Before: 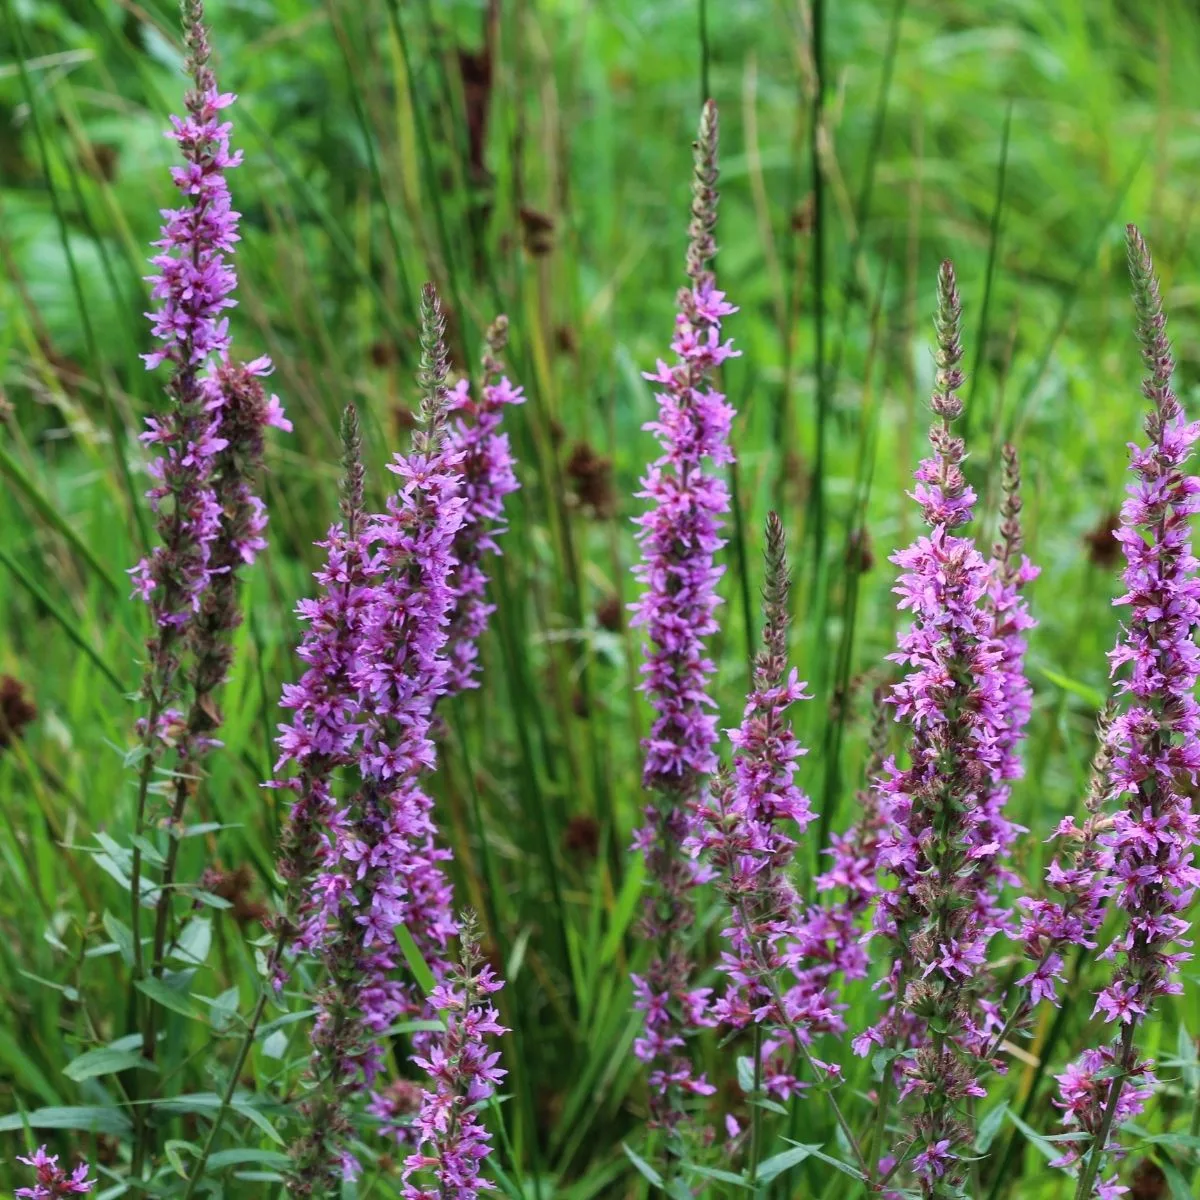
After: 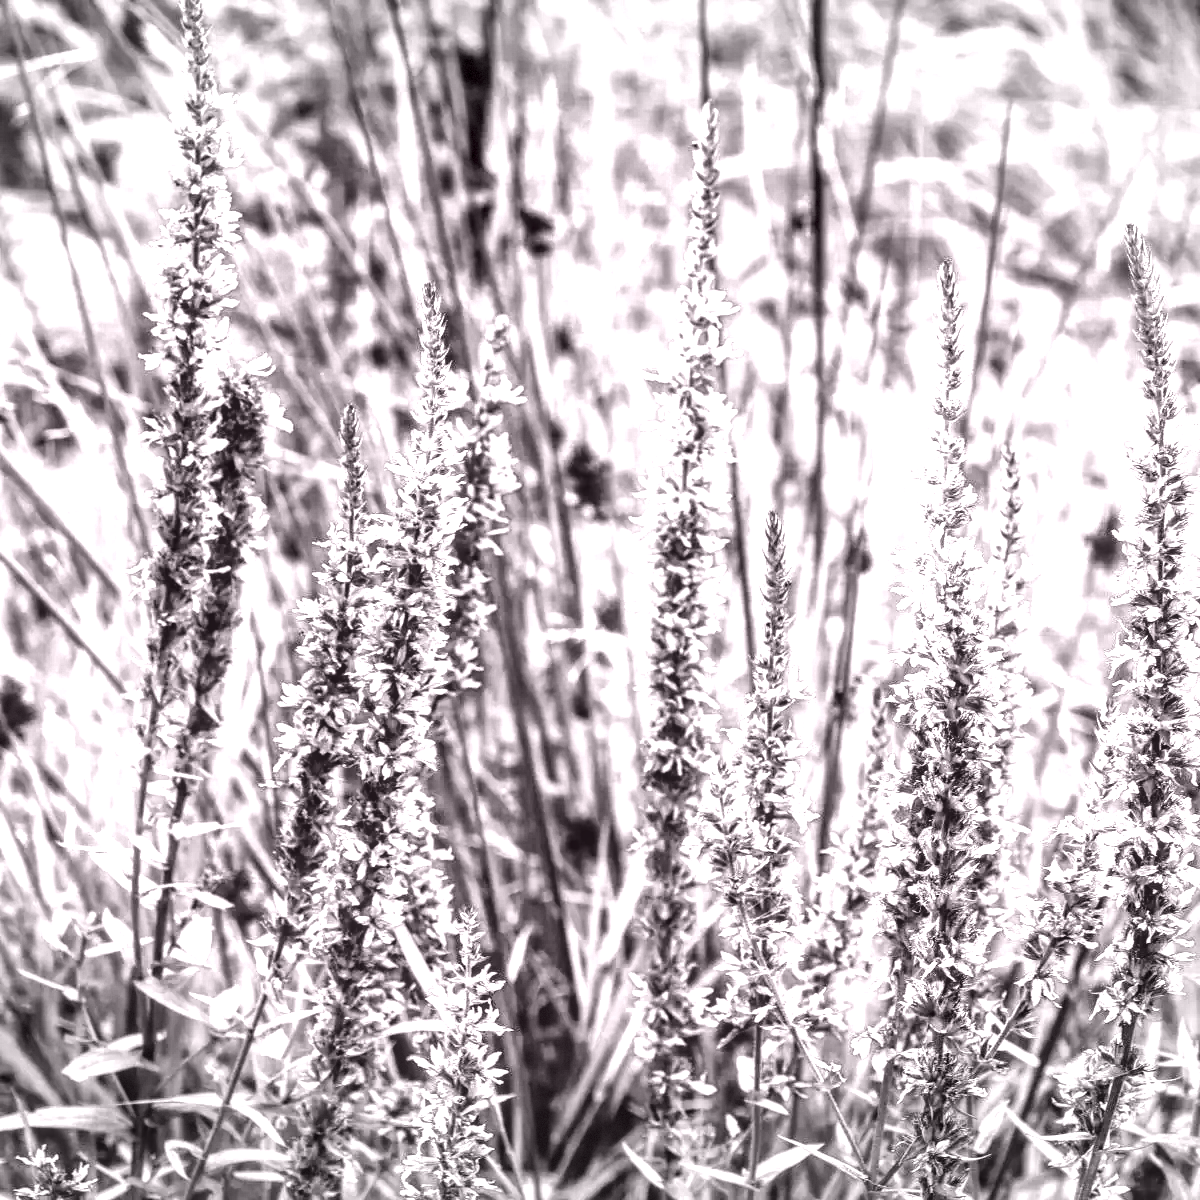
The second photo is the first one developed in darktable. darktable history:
global tonemap: drago (1, 100), detail 1
vignetting: fall-off start 100%, brightness -0.406, saturation -0.3, width/height ratio 1.324, dithering 8-bit output, unbound false
local contrast: highlights 115%, shadows 42%, detail 293%
color balance: mode lift, gamma, gain (sRGB), lift [1.014, 0.966, 0.918, 0.87], gamma [0.86, 0.734, 0.918, 0.976], gain [1.063, 1.13, 1.063, 0.86]
colorize: hue 25.2°, saturation 83%, source mix 82%, lightness 79%, version 1
